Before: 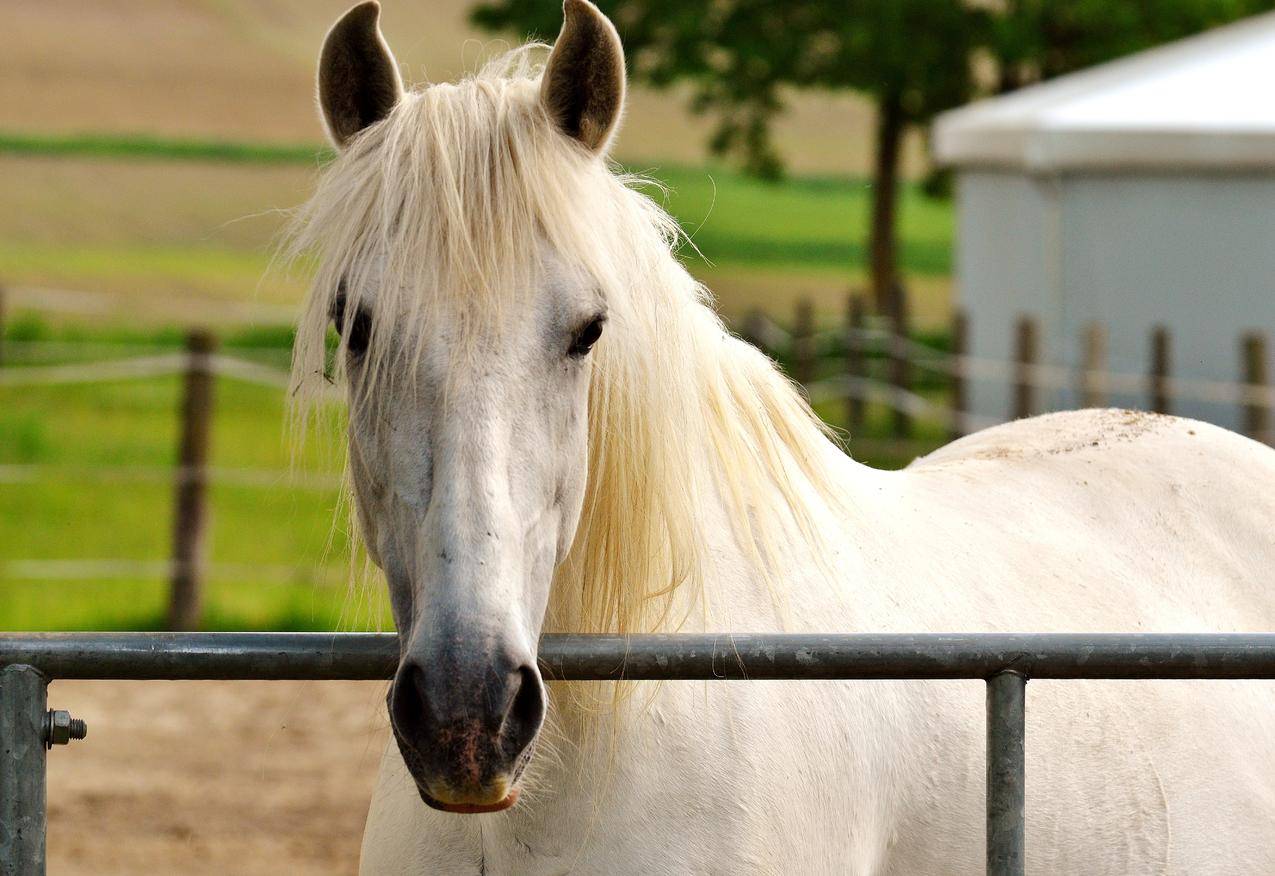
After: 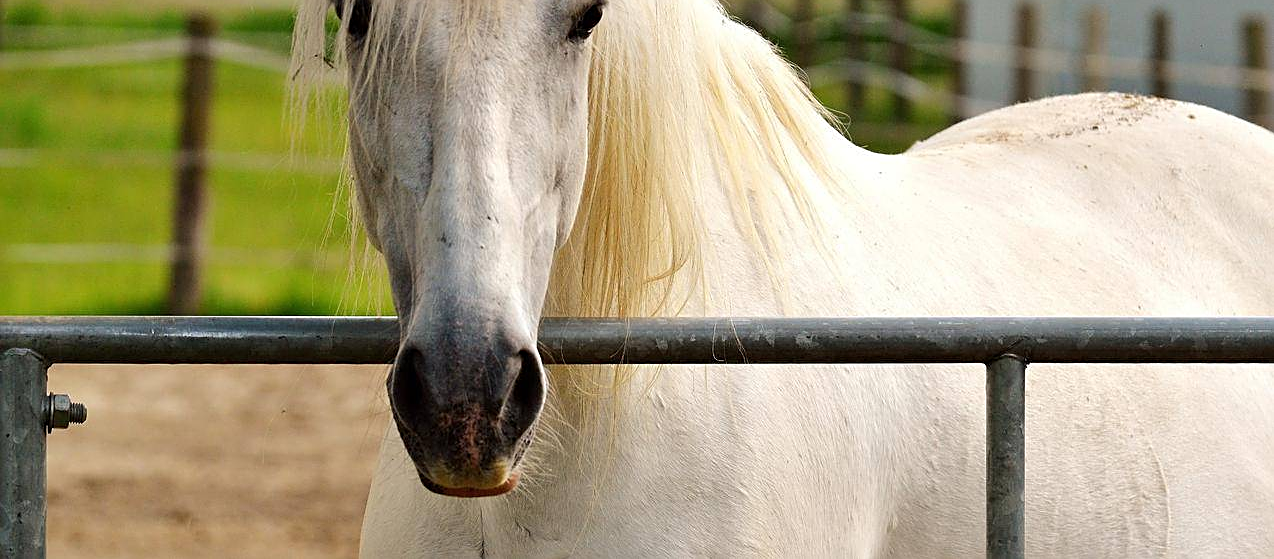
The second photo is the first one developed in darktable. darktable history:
crop and rotate: top 36.17%
sharpen: on, module defaults
